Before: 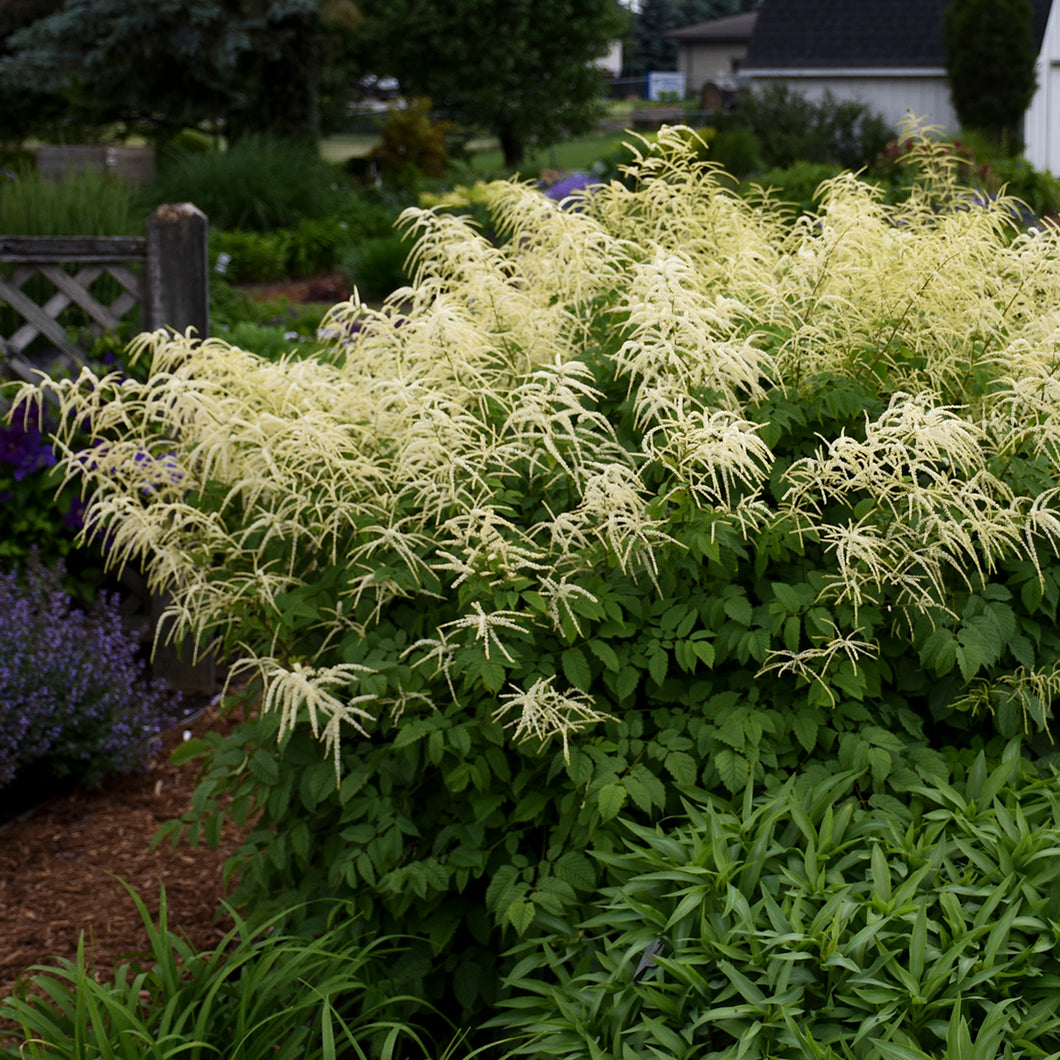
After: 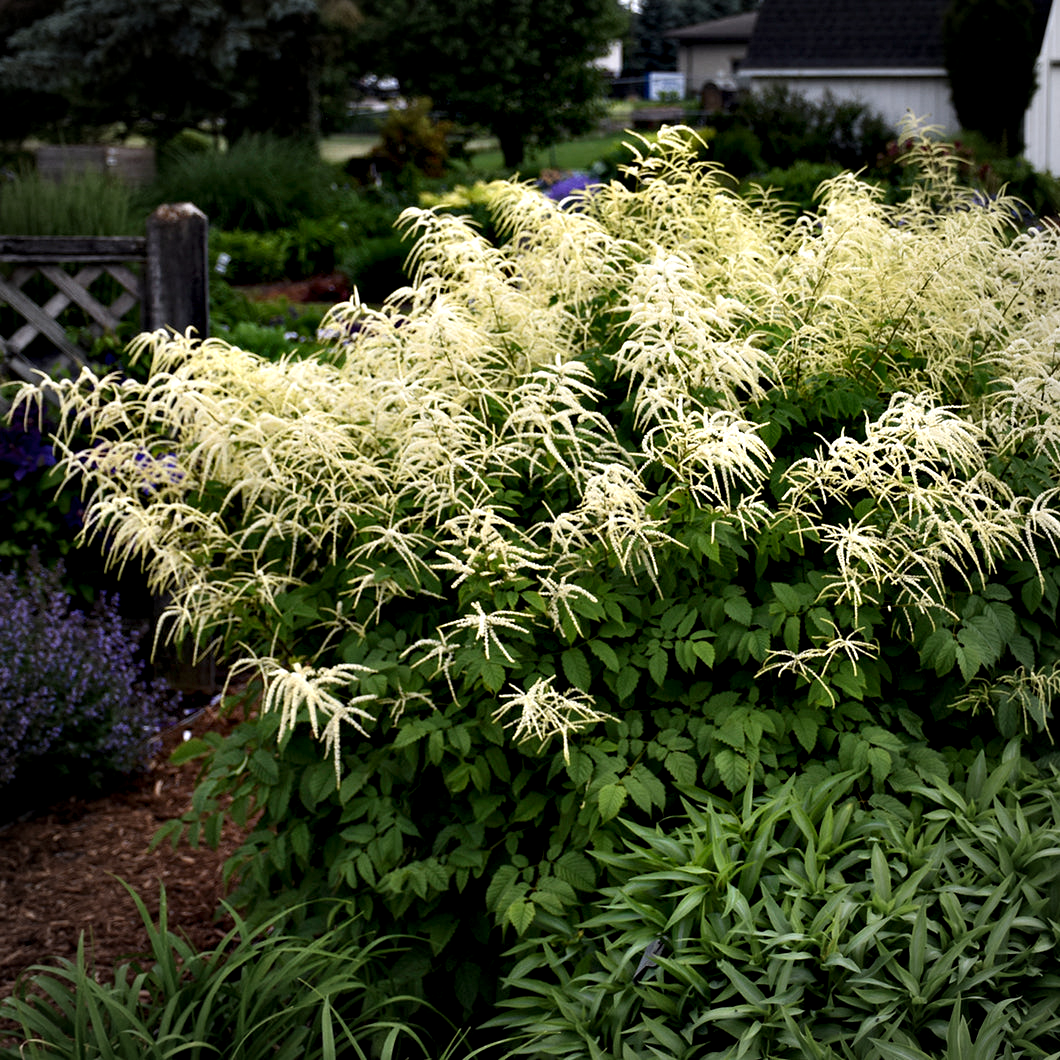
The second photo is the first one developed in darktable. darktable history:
vignetting: fall-off start 71.87%, brightness -0.395, saturation -0.308, unbound false
contrast equalizer: octaves 7, y [[0.6 ×6], [0.55 ×6], [0 ×6], [0 ×6], [0 ×6]]
